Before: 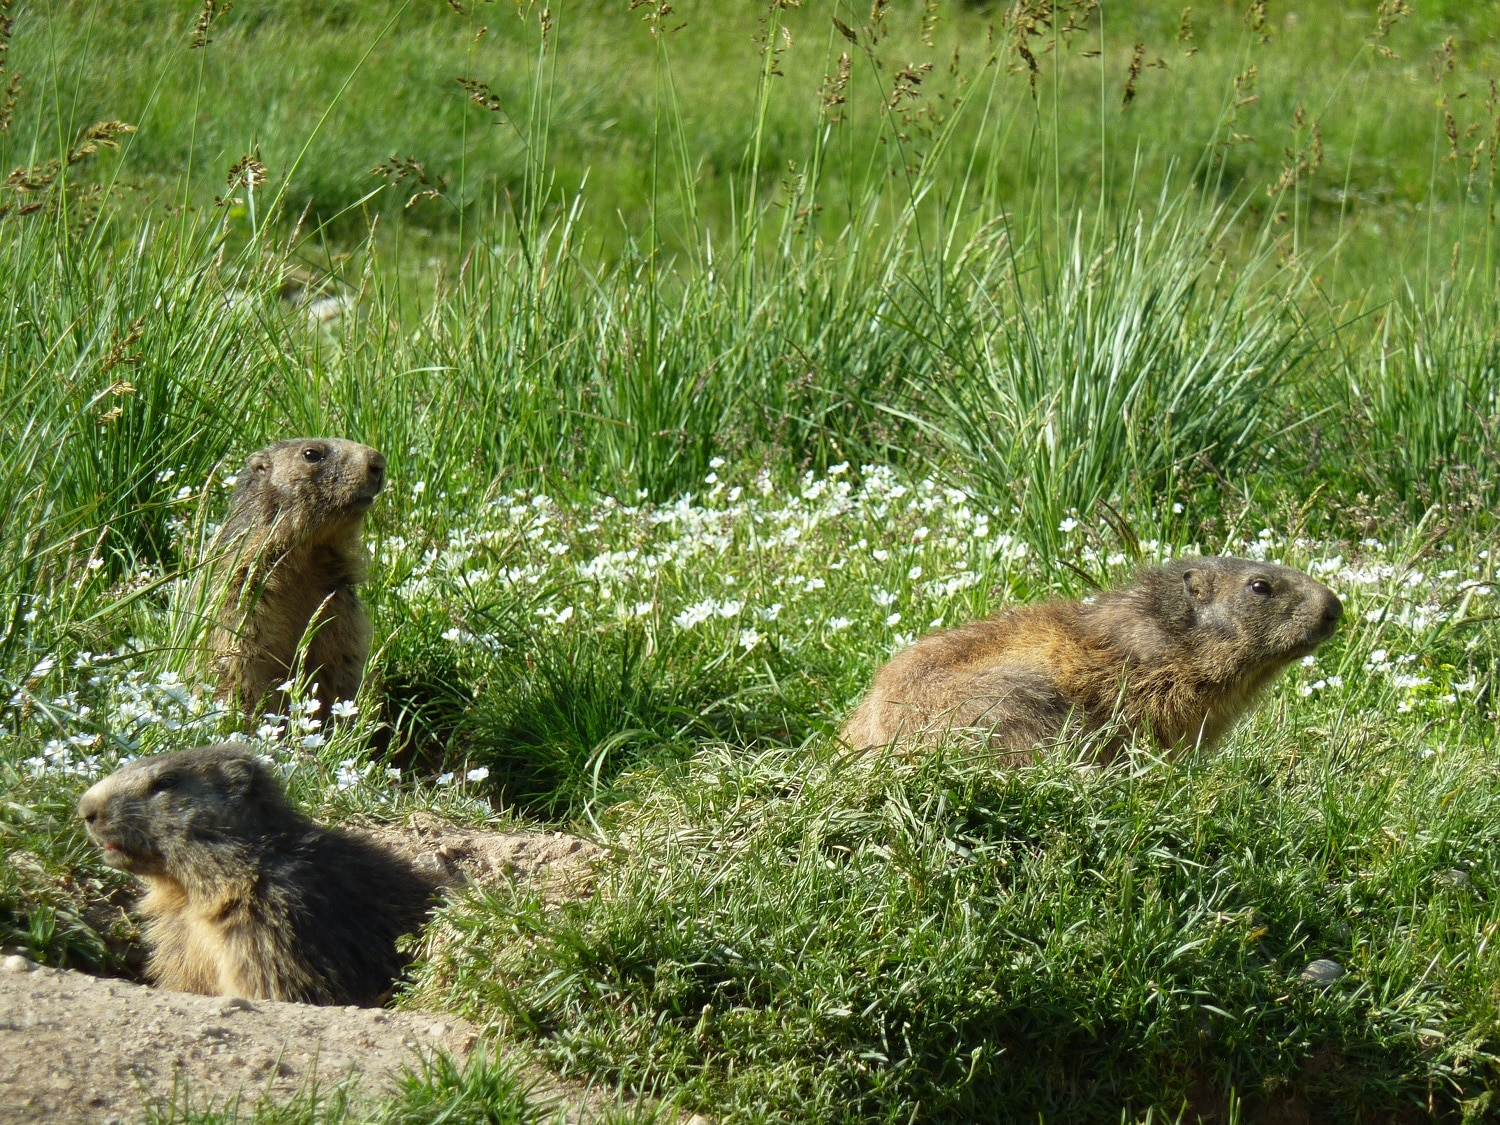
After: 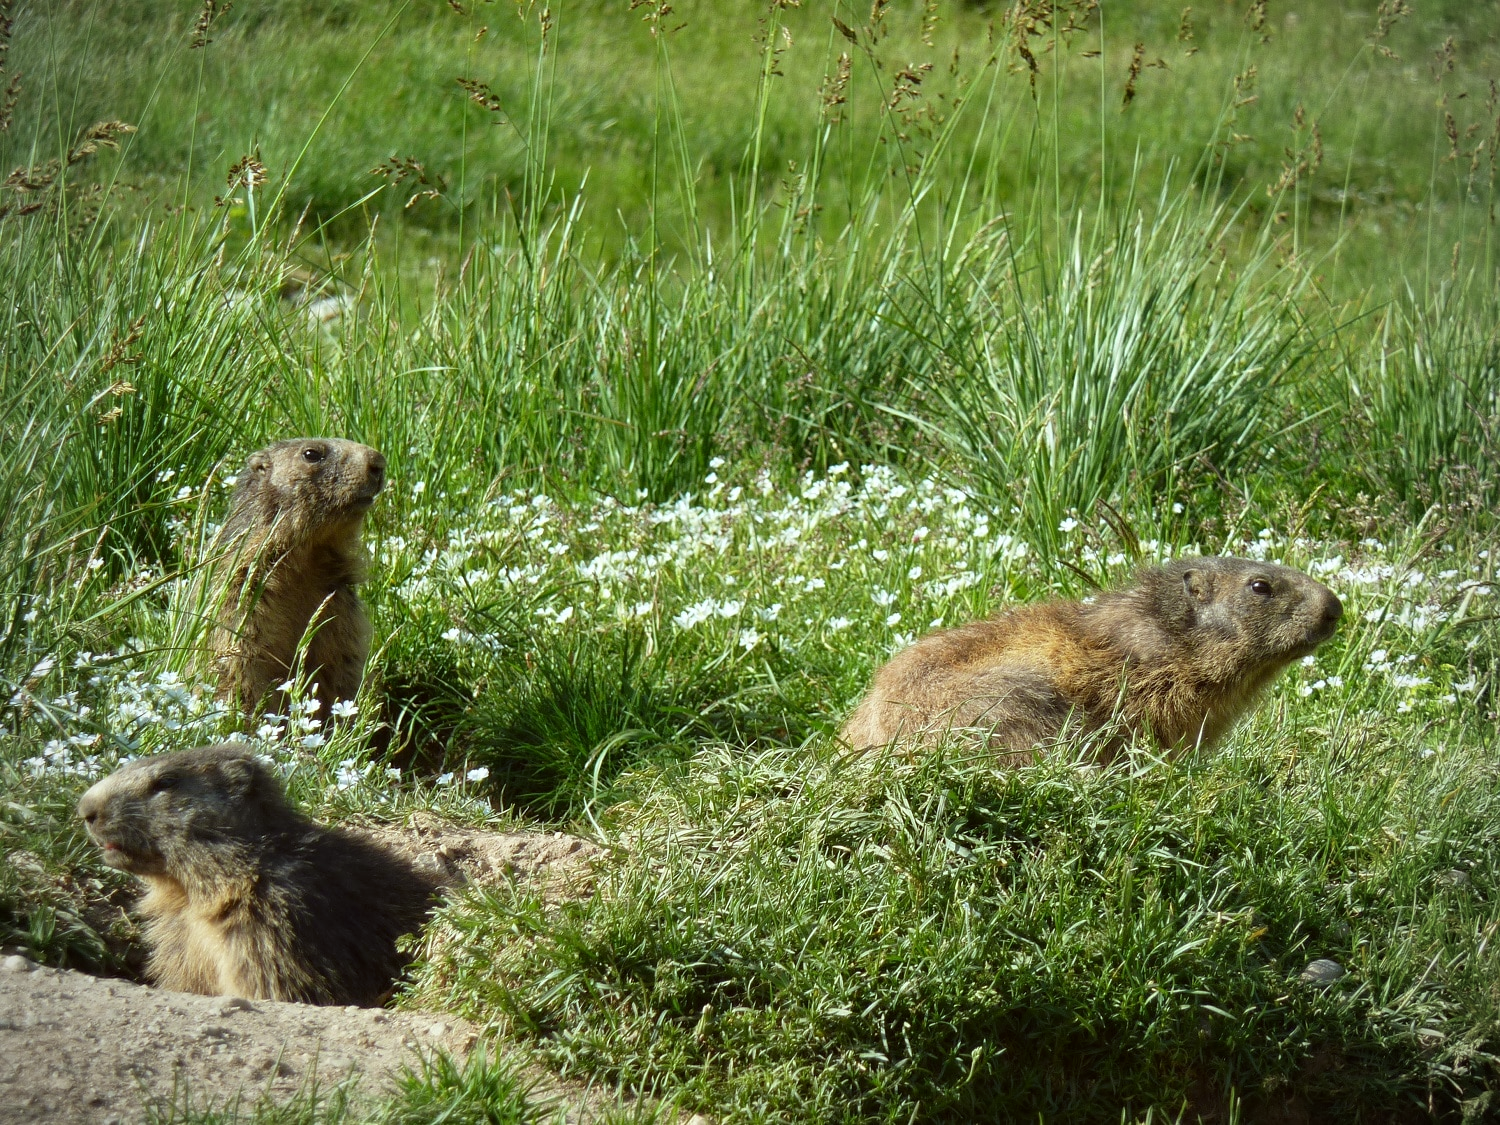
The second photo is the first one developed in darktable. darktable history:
vignetting: fall-off radius 60.92%
color correction: highlights a* -2.73, highlights b* -2.09, shadows a* 2.41, shadows b* 2.73
